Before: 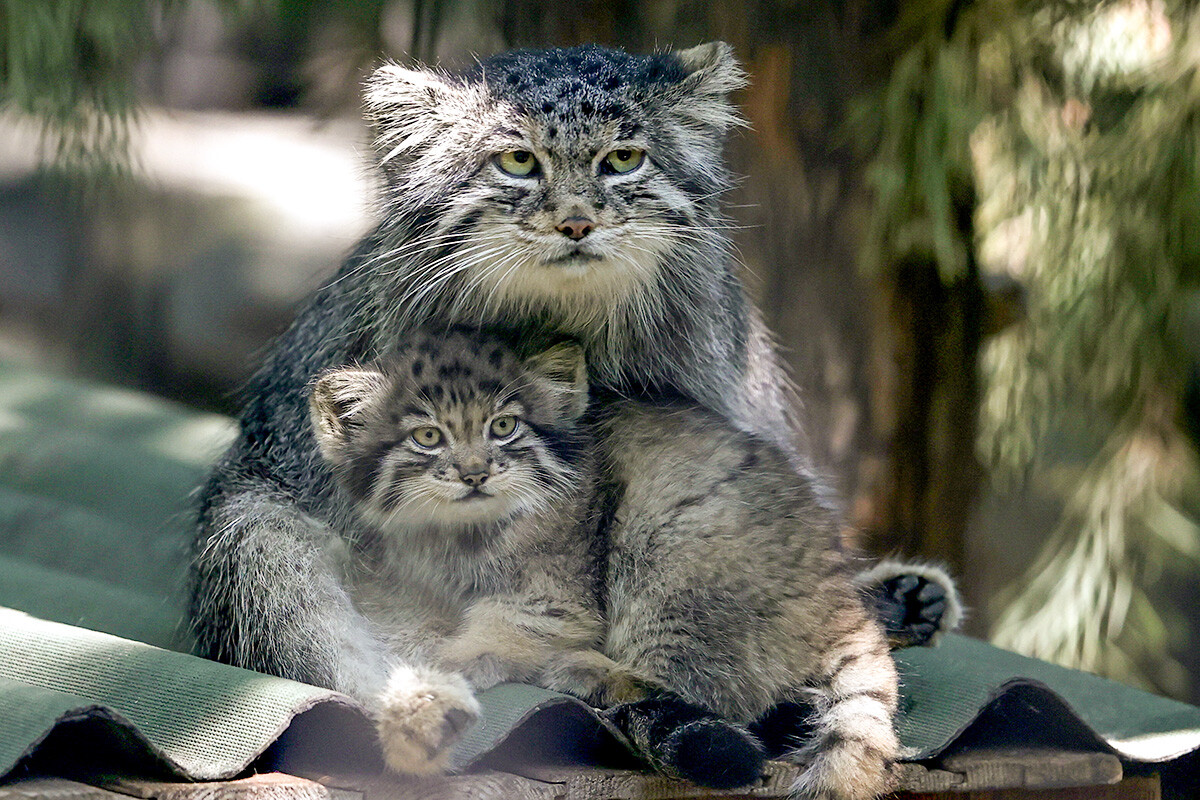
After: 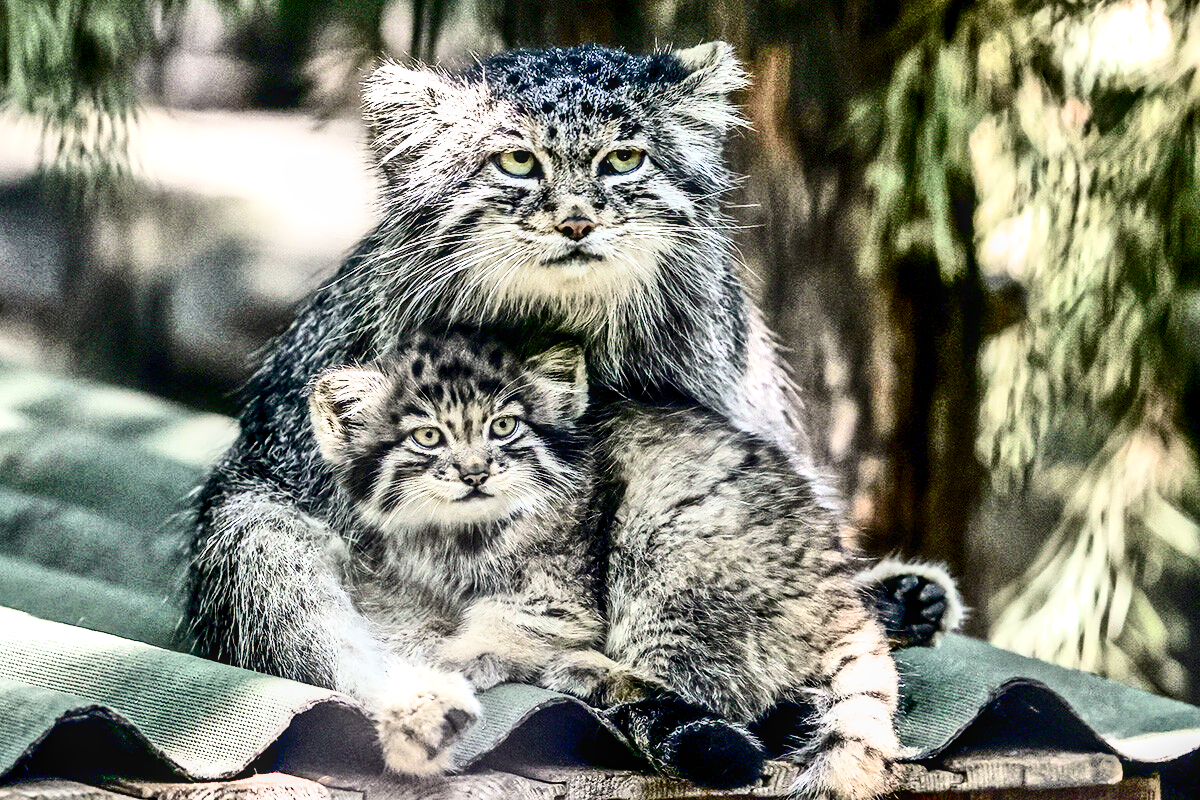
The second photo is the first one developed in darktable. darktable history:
local contrast: detail 130%
exposure: black level correction 0, exposure 1.2 EV, compensate highlight preservation false
contrast brightness saturation: contrast 0.5, saturation -0.1
filmic rgb: black relative exposure -16 EV, white relative exposure 2.93 EV, hardness 10.04, color science v6 (2022)
contrast equalizer: y [[0.586, 0.584, 0.576, 0.565, 0.552, 0.539], [0.5 ×6], [0.97, 0.959, 0.919, 0.859, 0.789, 0.717], [0 ×6], [0 ×6]]
tone equalizer: -8 EV -0.002 EV, -7 EV 0.005 EV, -6 EV -0.008 EV, -5 EV 0.007 EV, -4 EV -0.042 EV, -3 EV -0.233 EV, -2 EV -0.662 EV, -1 EV -0.983 EV, +0 EV -0.969 EV, smoothing diameter 2%, edges refinement/feathering 20, mask exposure compensation -1.57 EV, filter diffusion 5
shadows and highlights: shadows 60, soften with gaussian
